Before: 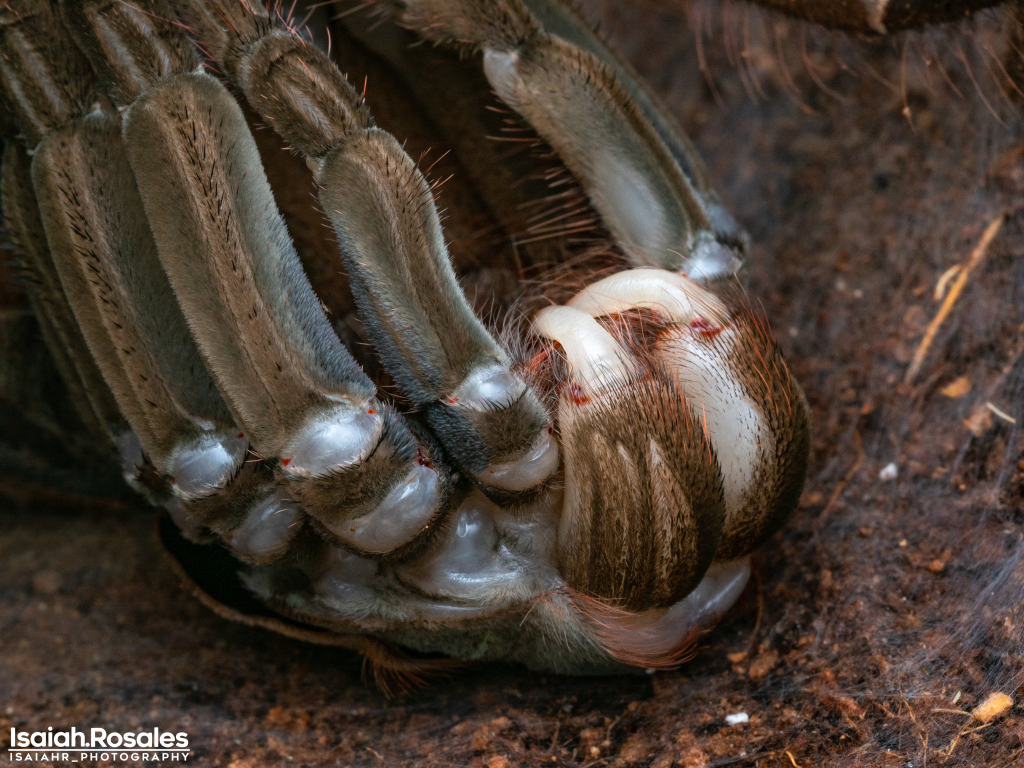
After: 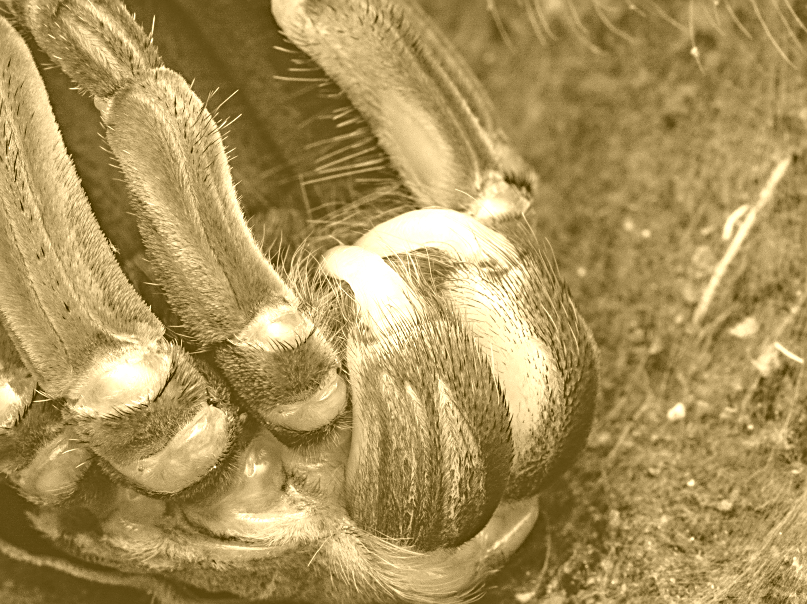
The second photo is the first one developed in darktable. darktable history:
haze removal: strength 0.29, distance 0.25, compatibility mode true, adaptive false
crop and rotate: left 20.74%, top 7.912%, right 0.375%, bottom 13.378%
exposure: exposure 0.207 EV, compensate highlight preservation false
sharpen: on, module defaults
colorize: hue 36°, source mix 100%
shadows and highlights: white point adjustment -3.64, highlights -63.34, highlights color adjustment 42%, soften with gaussian
